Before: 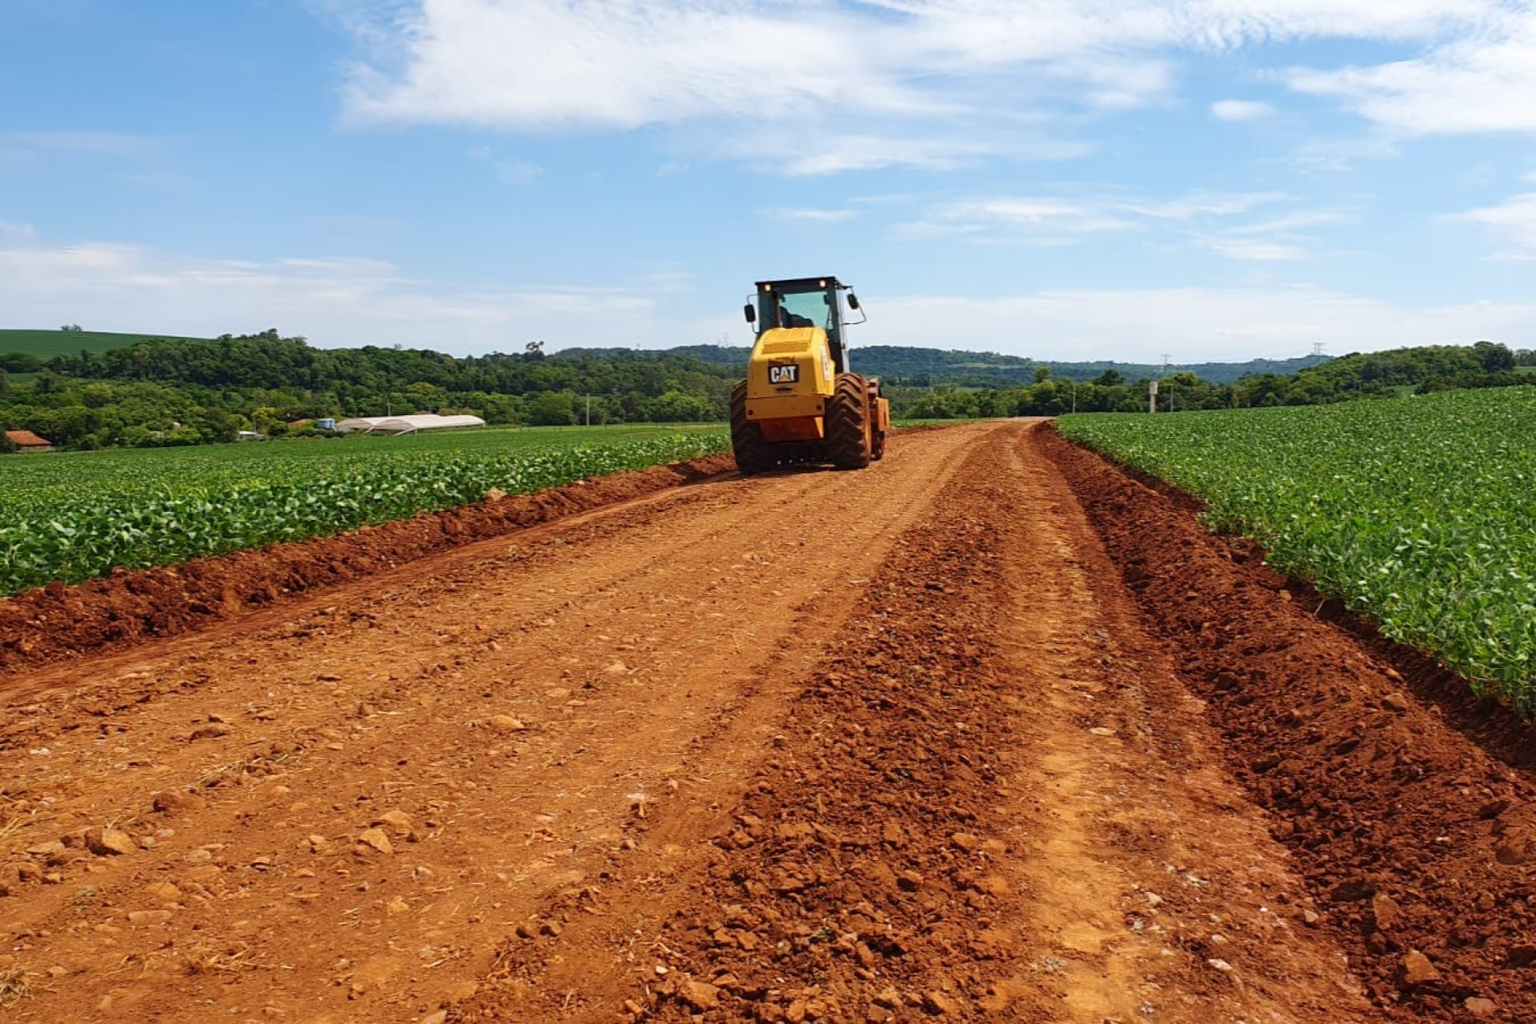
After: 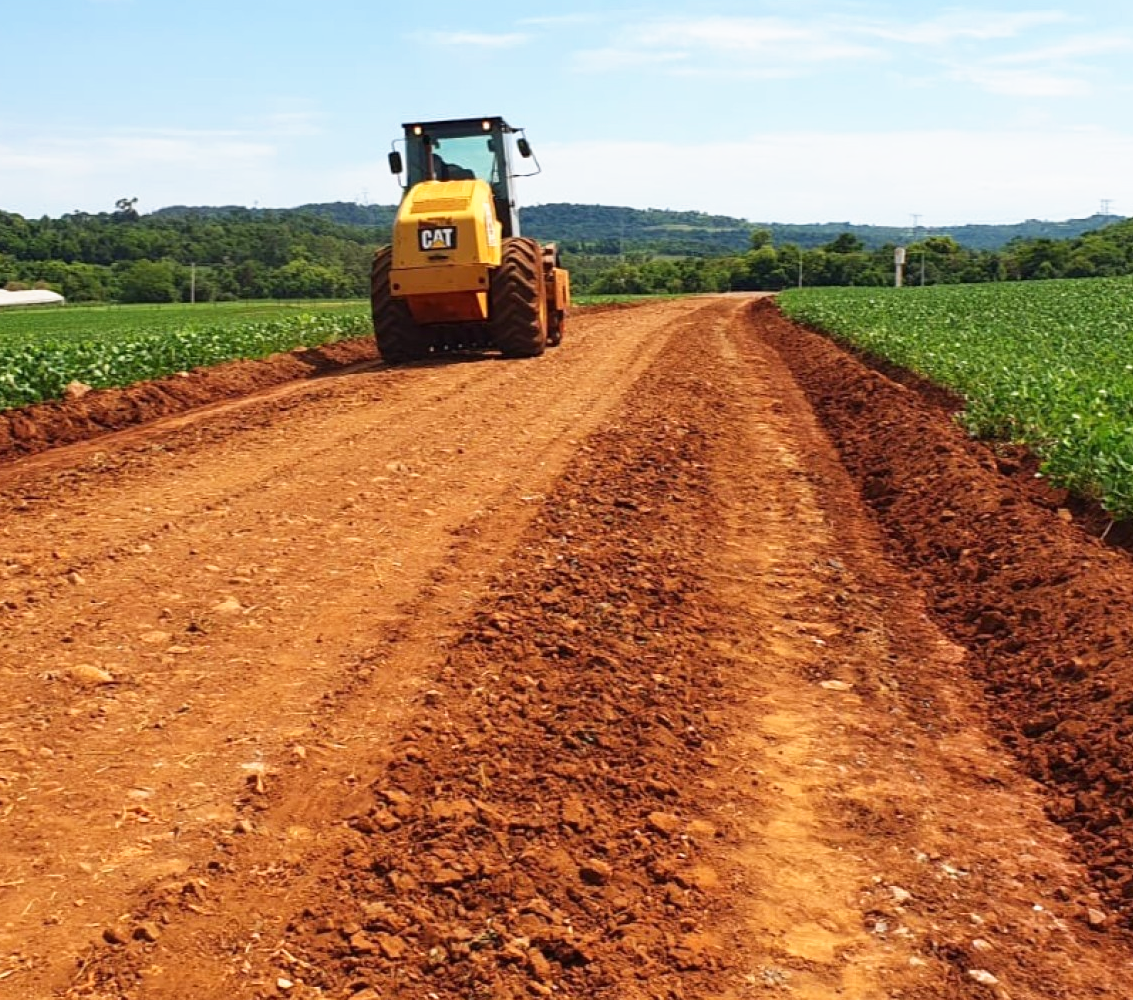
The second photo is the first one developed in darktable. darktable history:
crop and rotate: left 28.274%, top 17.962%, right 12.696%, bottom 3.858%
base curve: curves: ch0 [(0, 0) (0.688, 0.865) (1, 1)], preserve colors none
